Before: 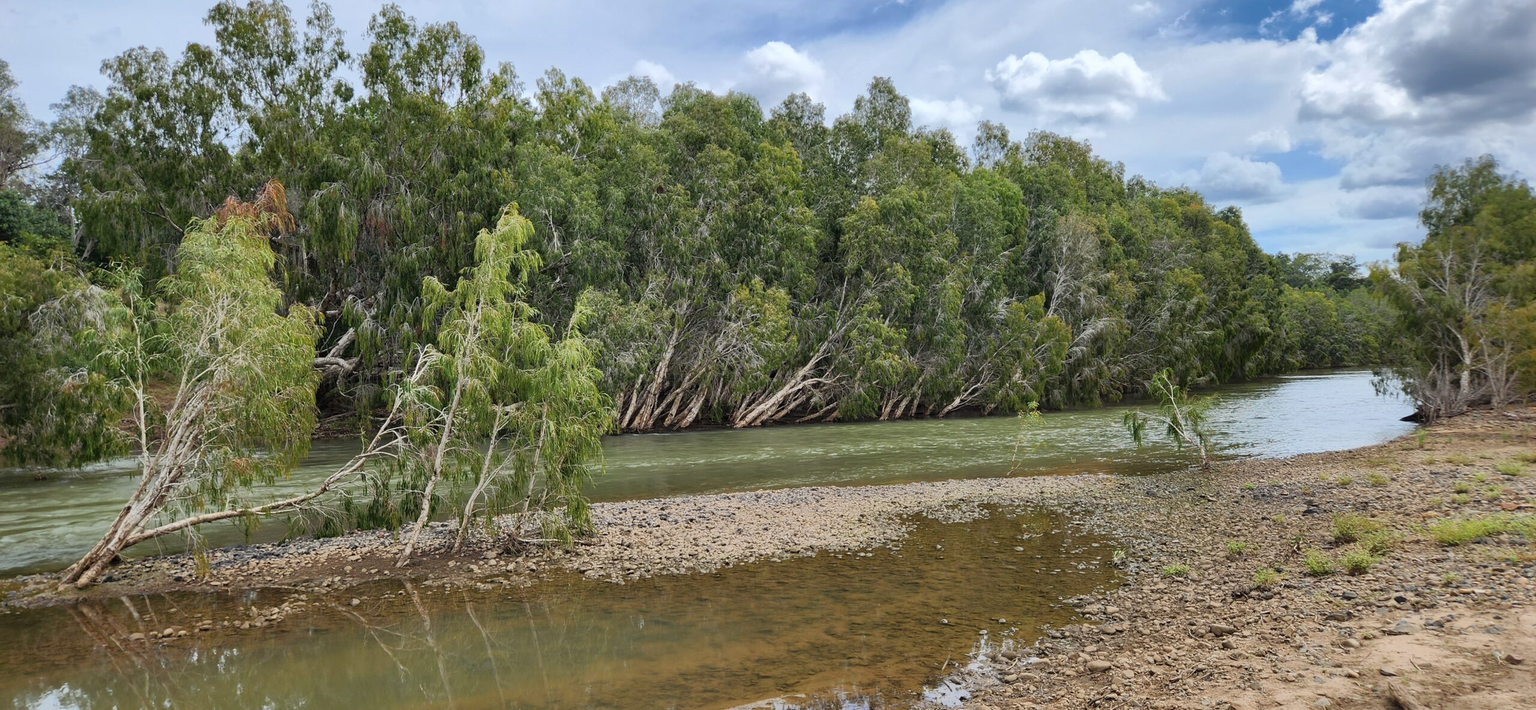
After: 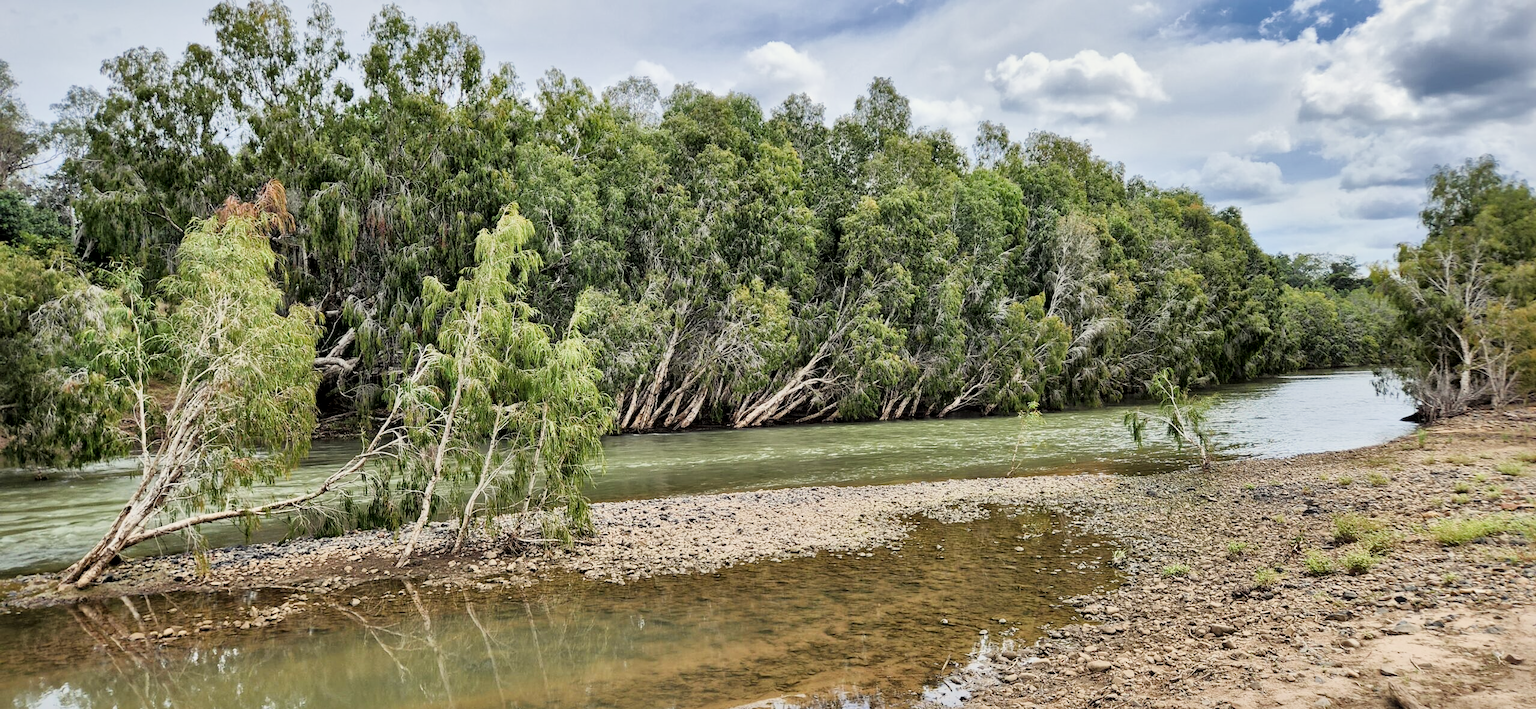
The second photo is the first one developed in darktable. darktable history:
exposure: exposure 0.558 EV, compensate highlight preservation false
local contrast: mode bilateral grid, contrast 21, coarseness 51, detail 179%, midtone range 0.2
filmic rgb: black relative exposure -7.65 EV, white relative exposure 4.56 EV, hardness 3.61, color science v4 (2020)
color correction: highlights b* 3.01
